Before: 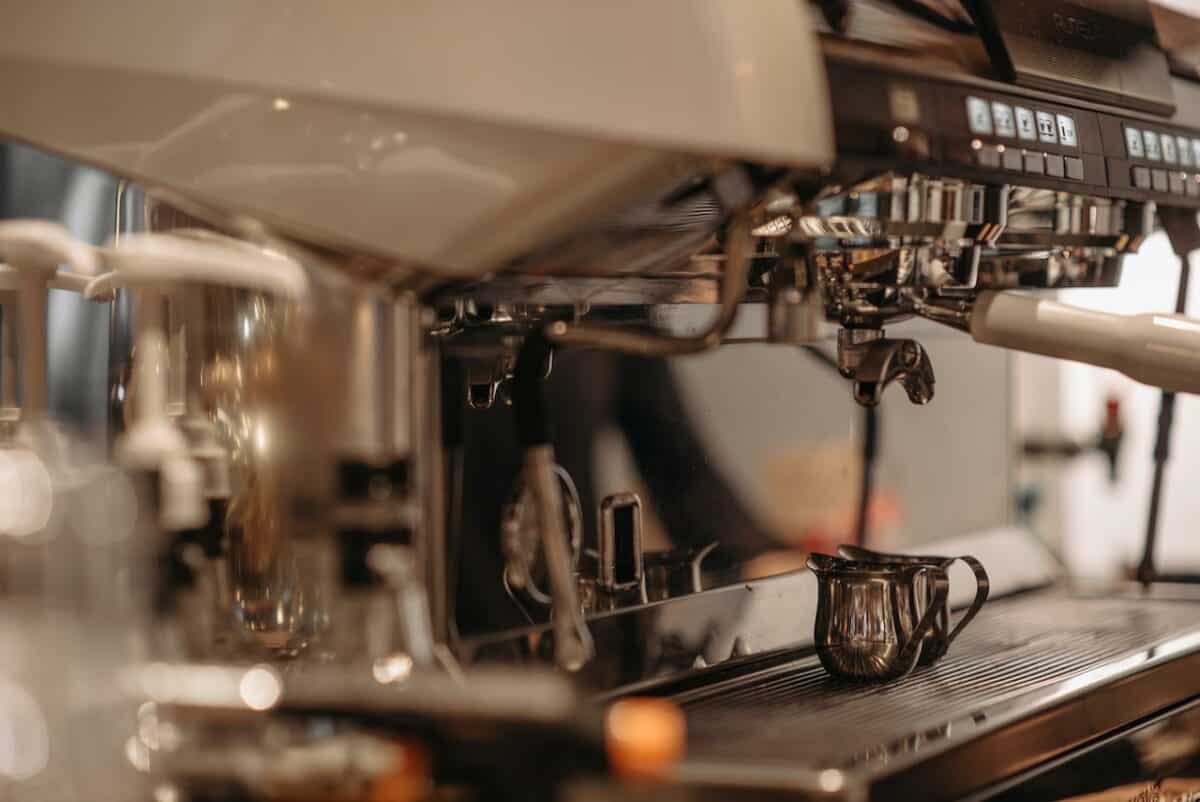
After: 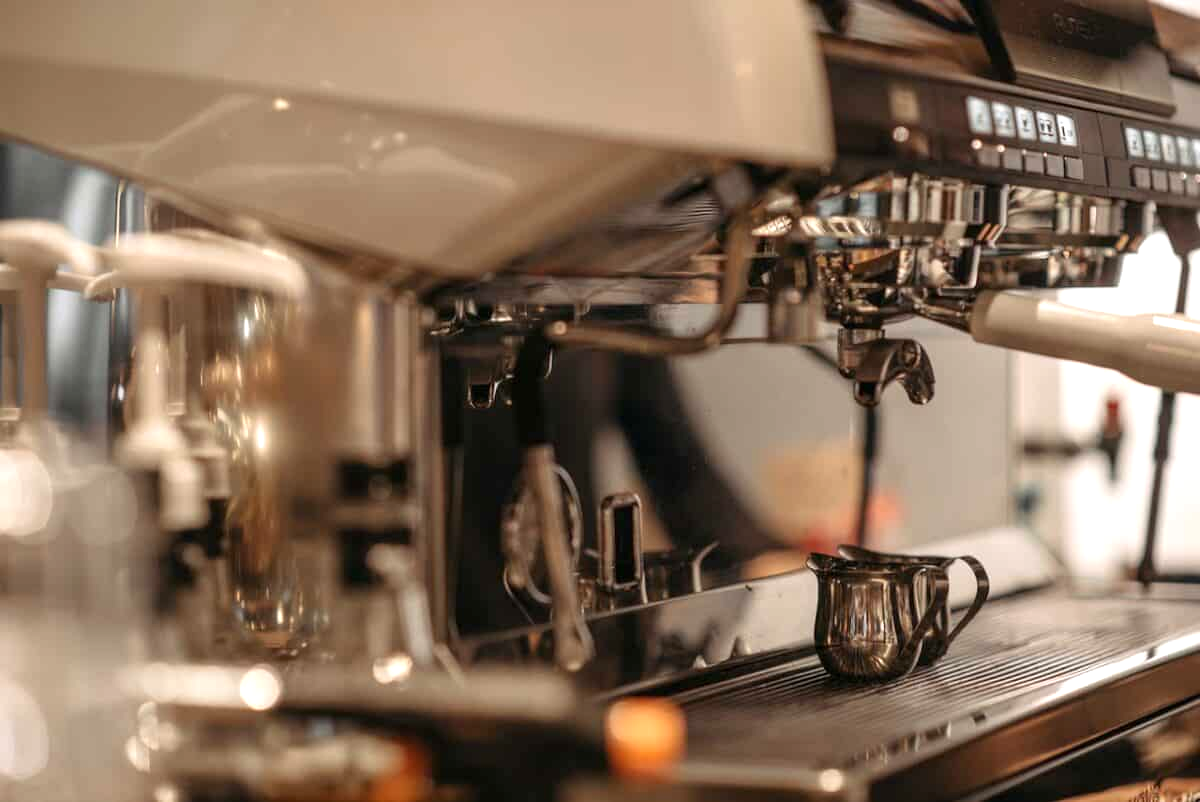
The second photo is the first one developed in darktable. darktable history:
exposure: black level correction 0.001, exposure 0.5 EV, compensate exposure bias true, compensate highlight preservation false
